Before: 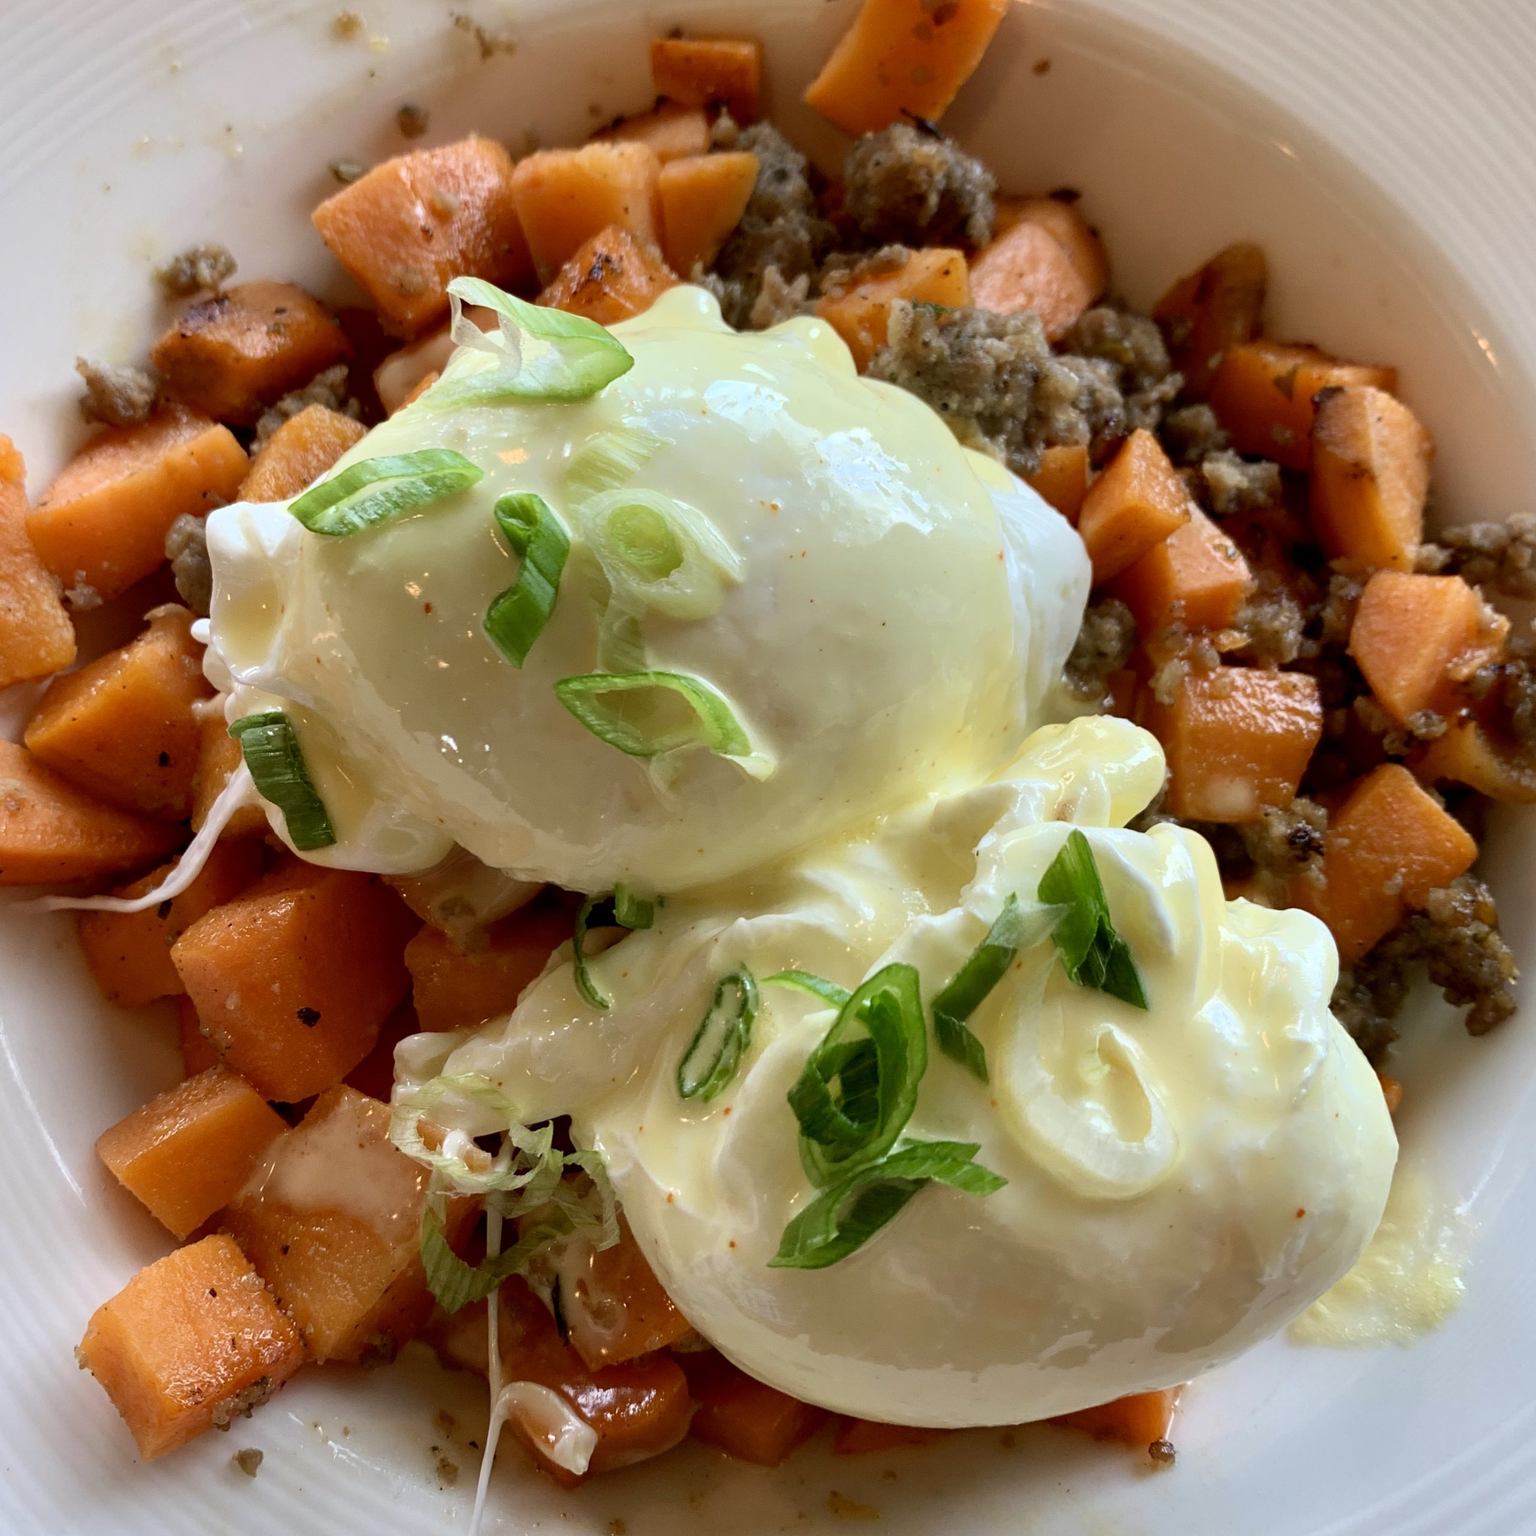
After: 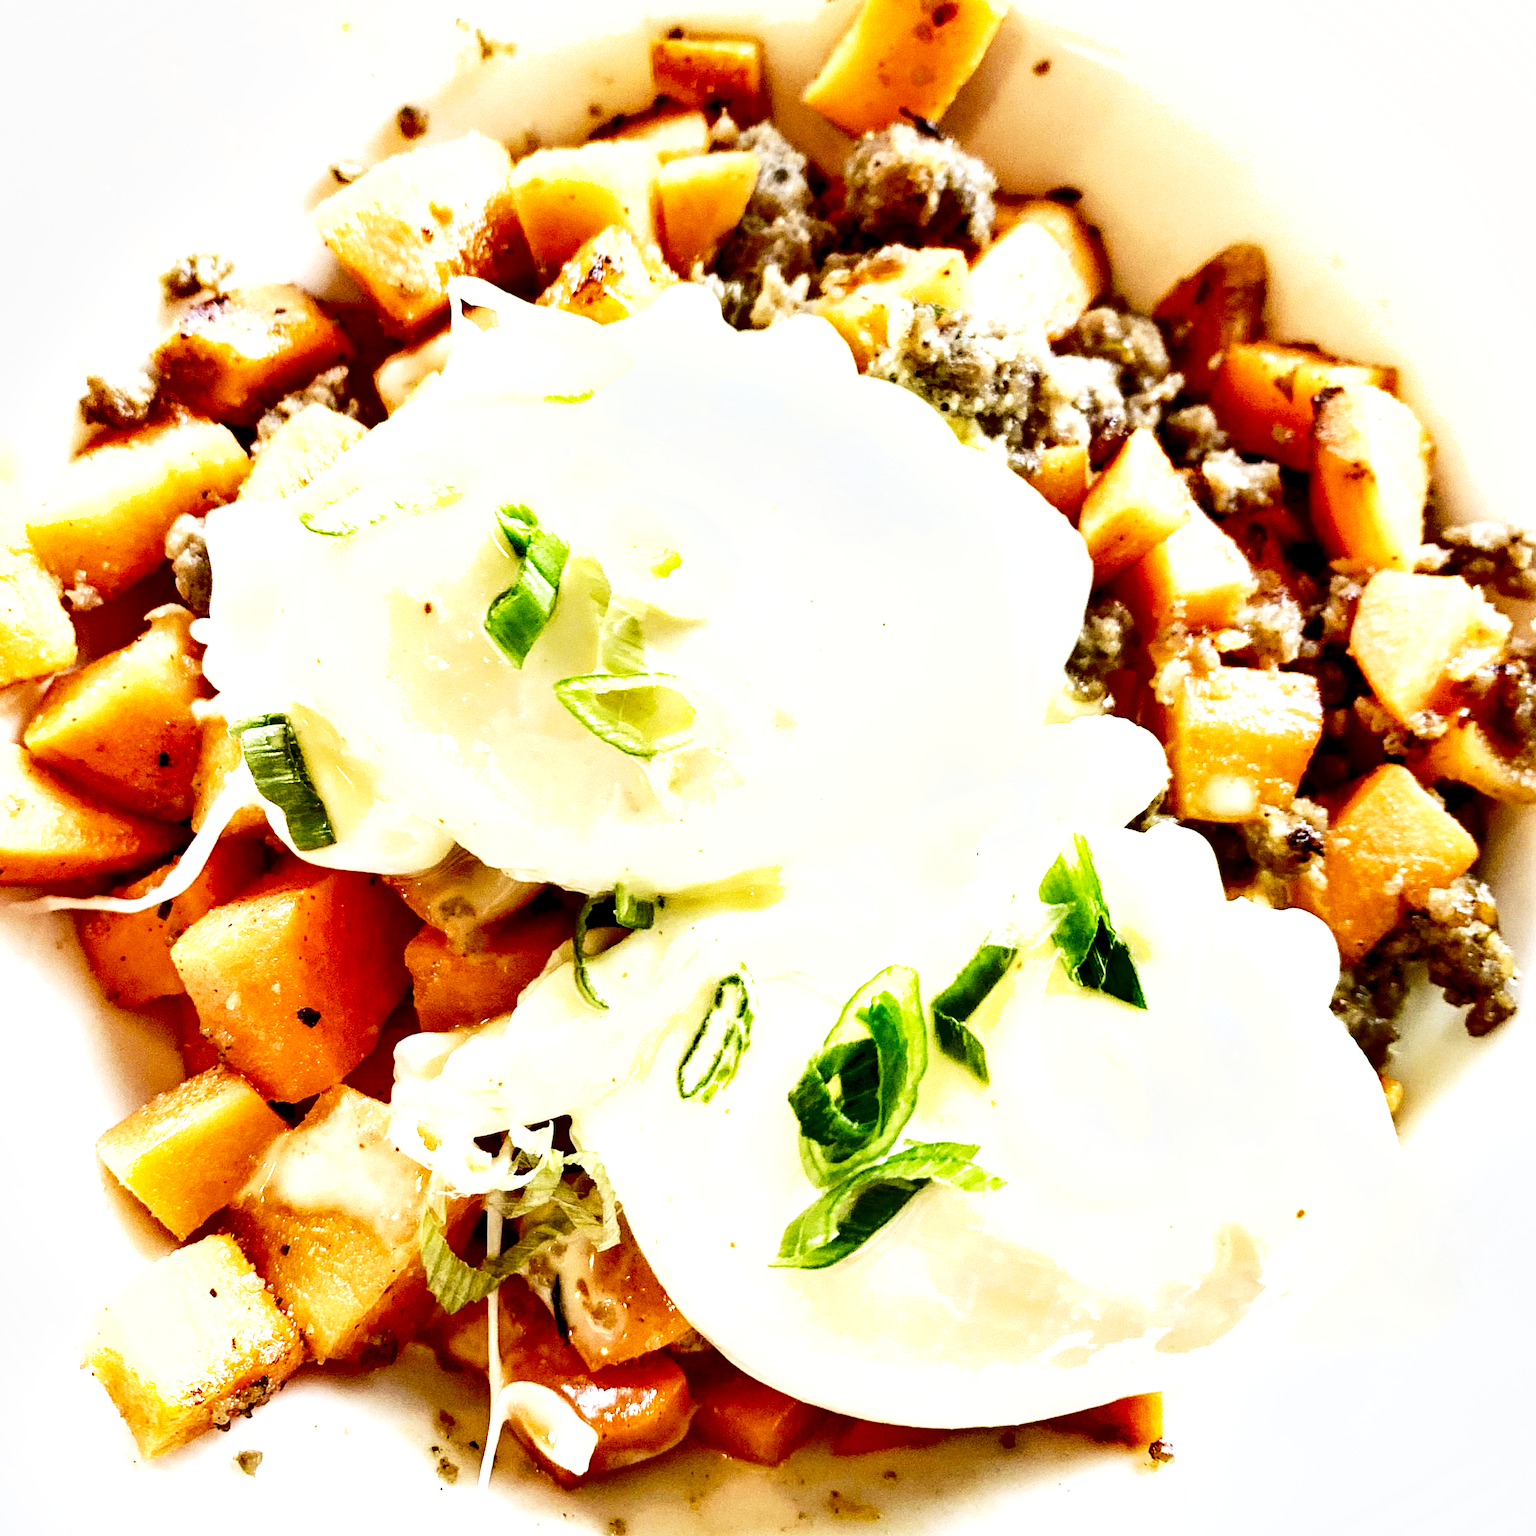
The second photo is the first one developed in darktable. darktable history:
local contrast: detail 135%, midtone range 0.75
shadows and highlights: soften with gaussian
base curve: curves: ch0 [(0, 0) (0.028, 0.03) (0.121, 0.232) (0.46, 0.748) (0.859, 0.968) (1, 1)], preserve colors none
tone equalizer: -8 EV -0.417 EV, -7 EV -0.389 EV, -6 EV -0.333 EV, -5 EV -0.222 EV, -3 EV 0.222 EV, -2 EV 0.333 EV, -1 EV 0.389 EV, +0 EV 0.417 EV, edges refinement/feathering 500, mask exposure compensation -1.57 EV, preserve details no
exposure: black level correction 0, exposure 1.9 EV, compensate highlight preservation false
